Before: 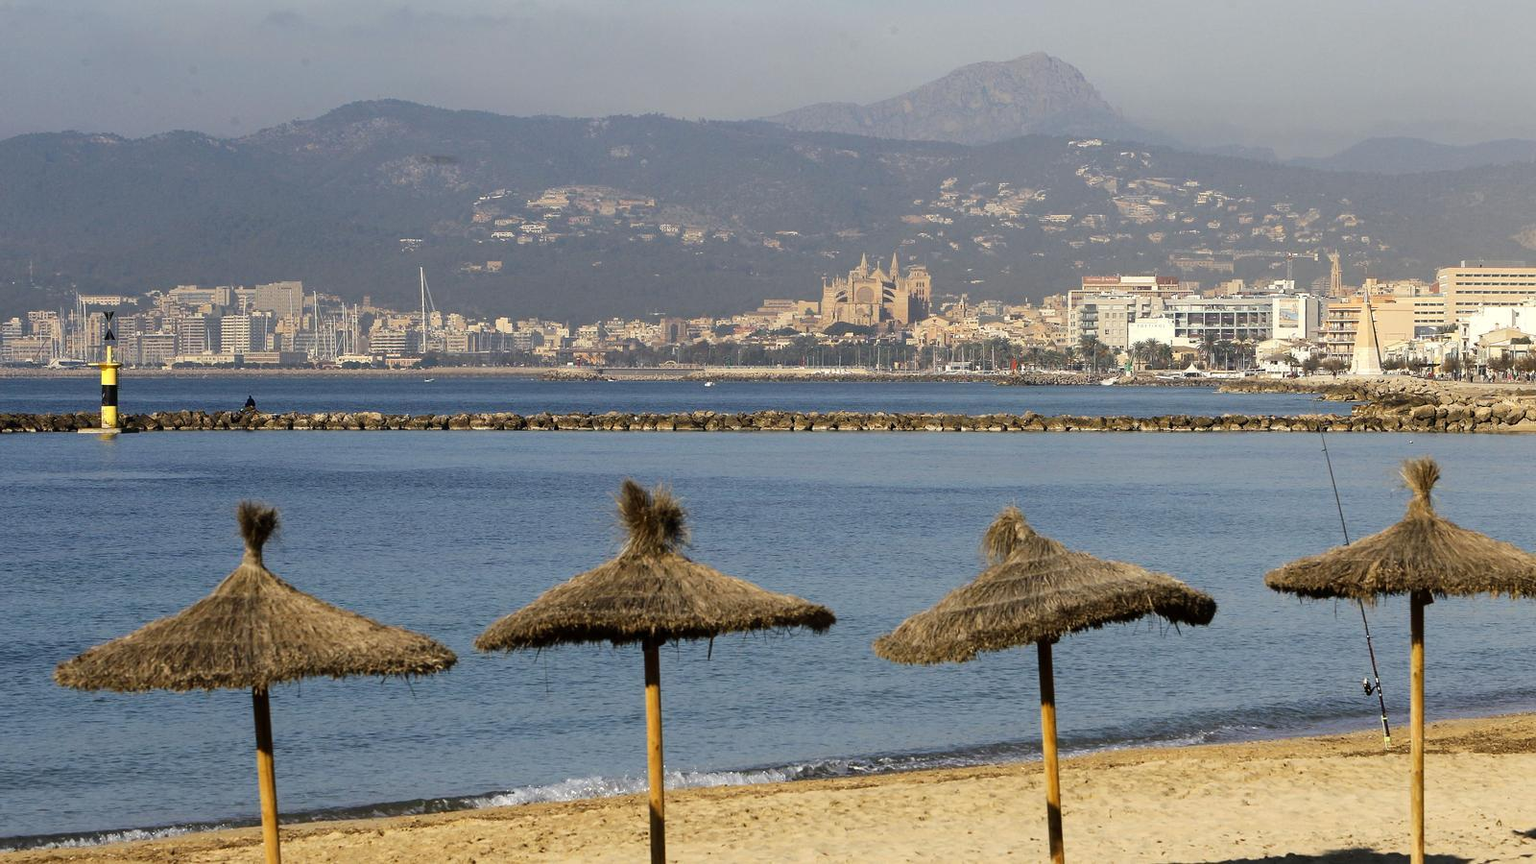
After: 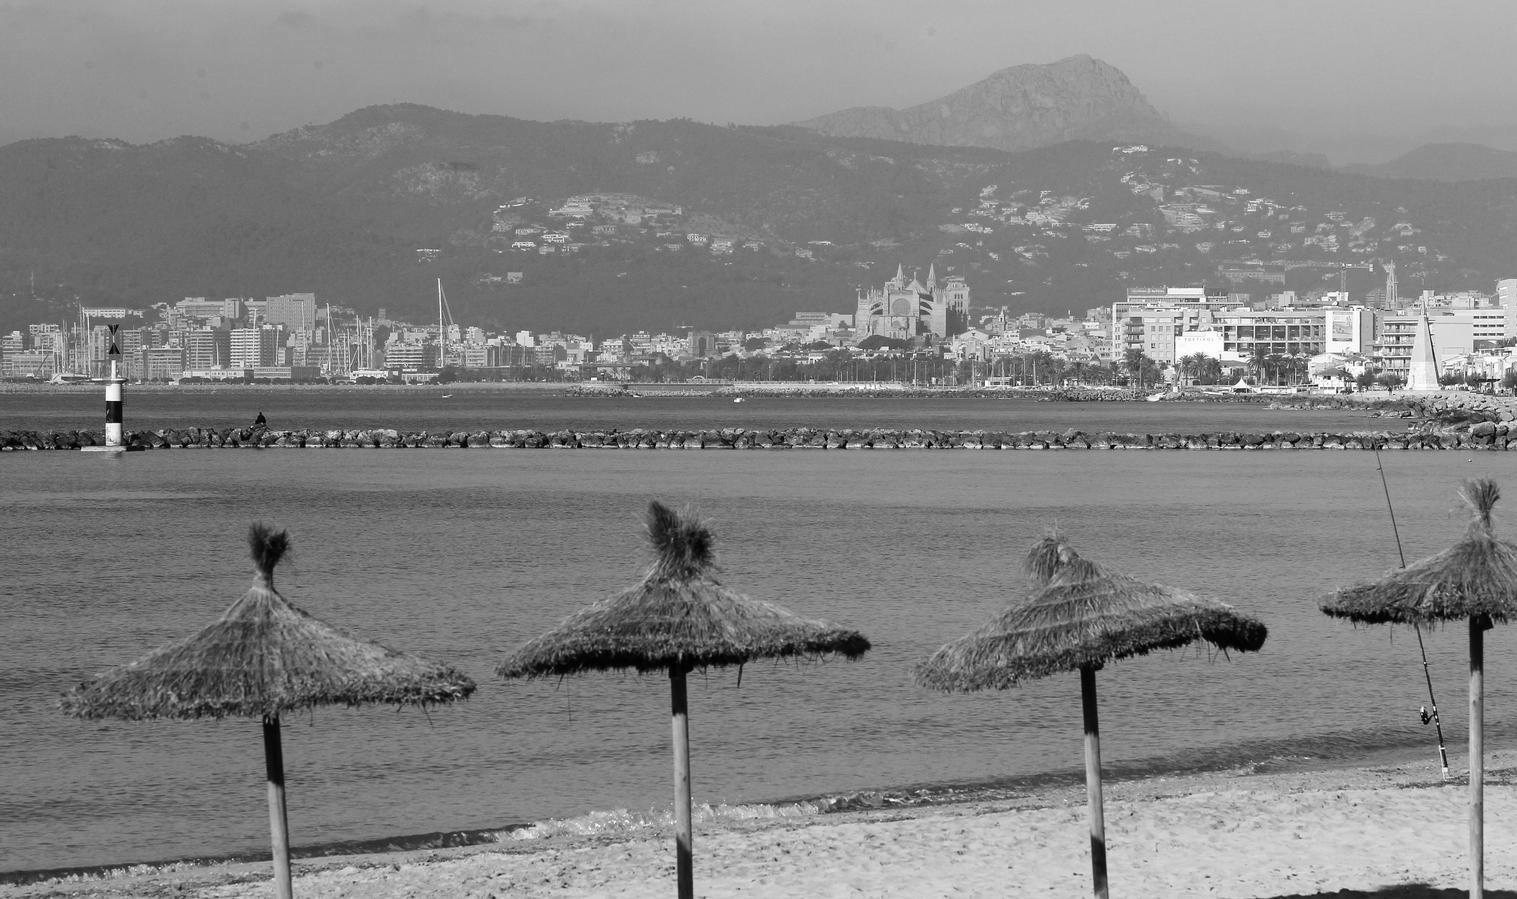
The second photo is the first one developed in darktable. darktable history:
crop and rotate: right 5.167%
monochrome: on, module defaults
